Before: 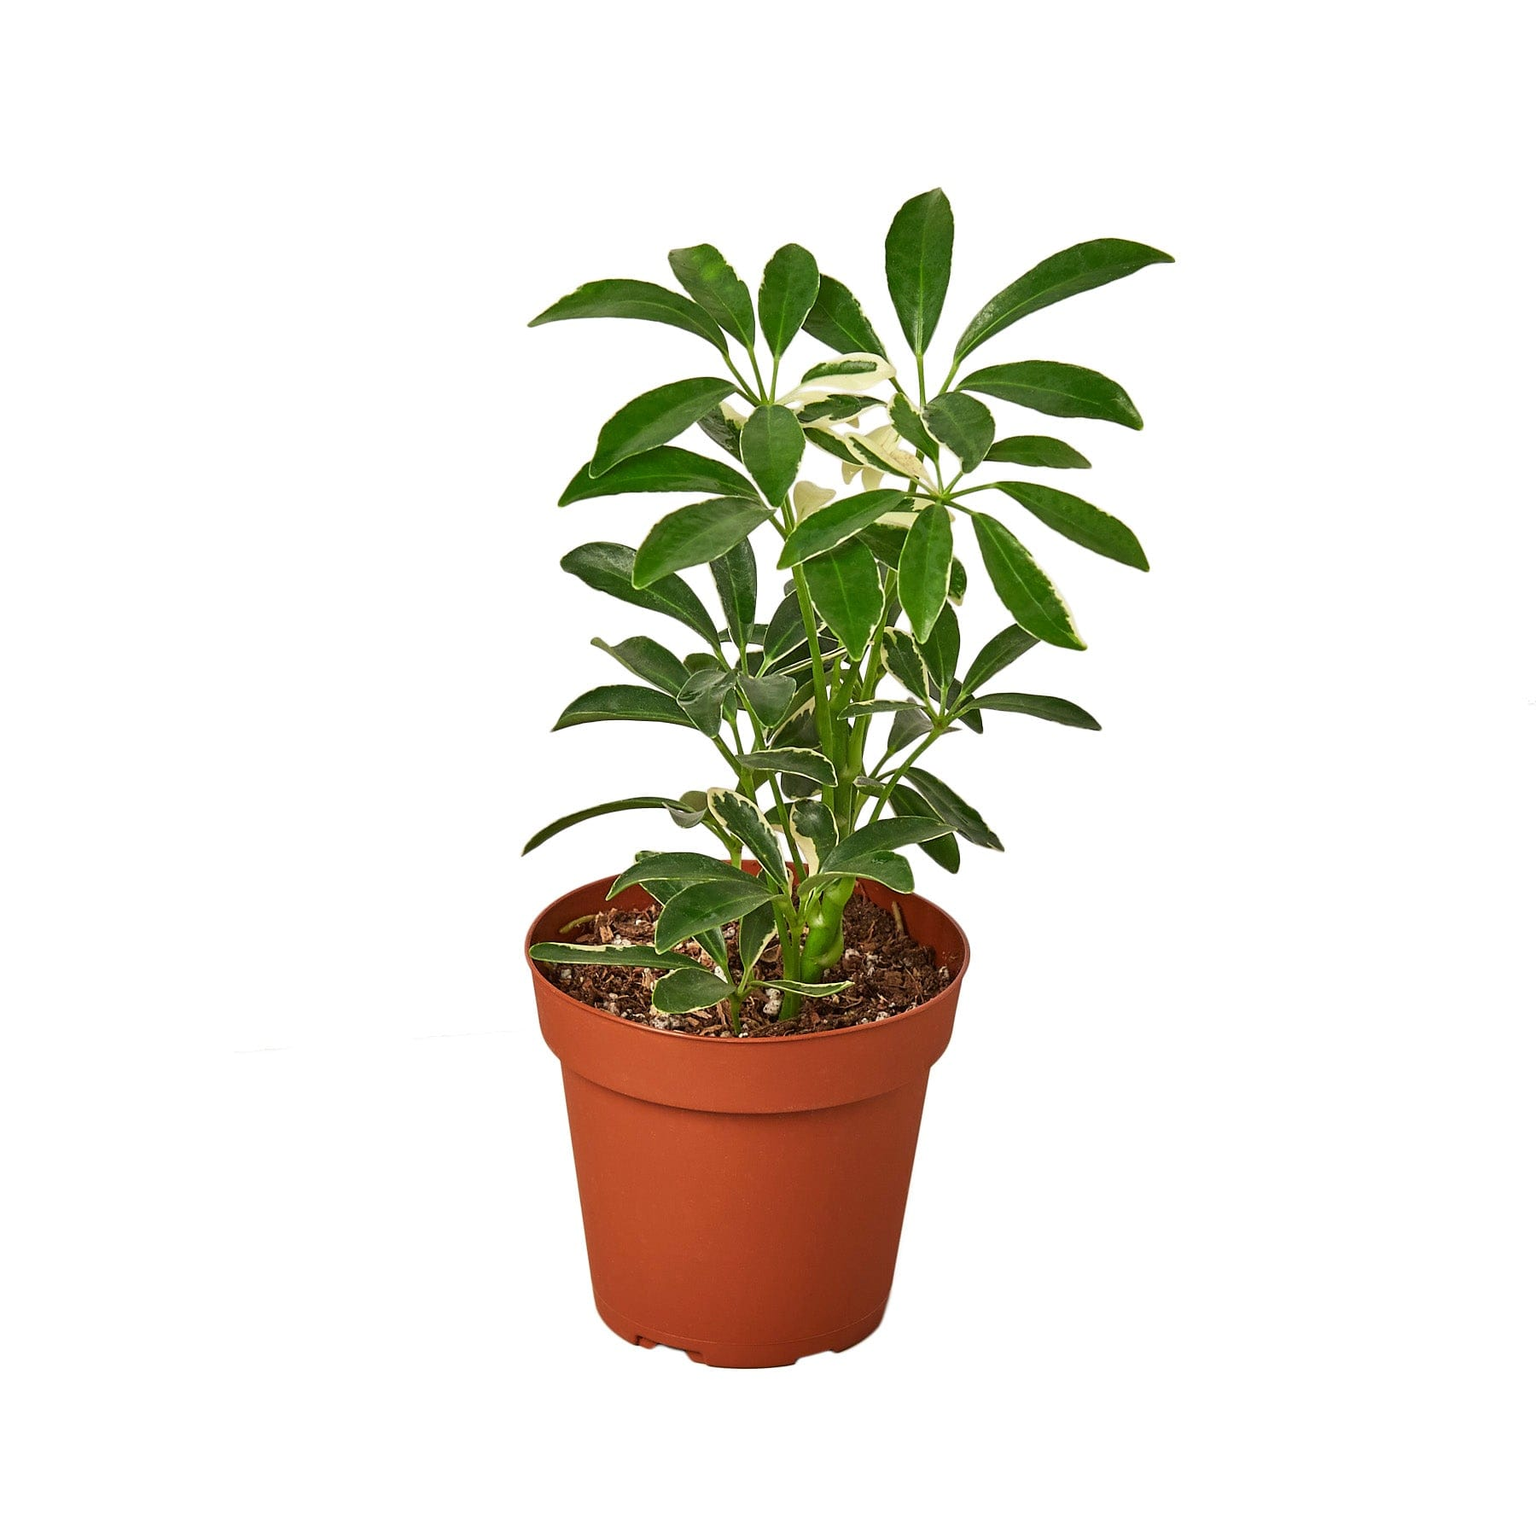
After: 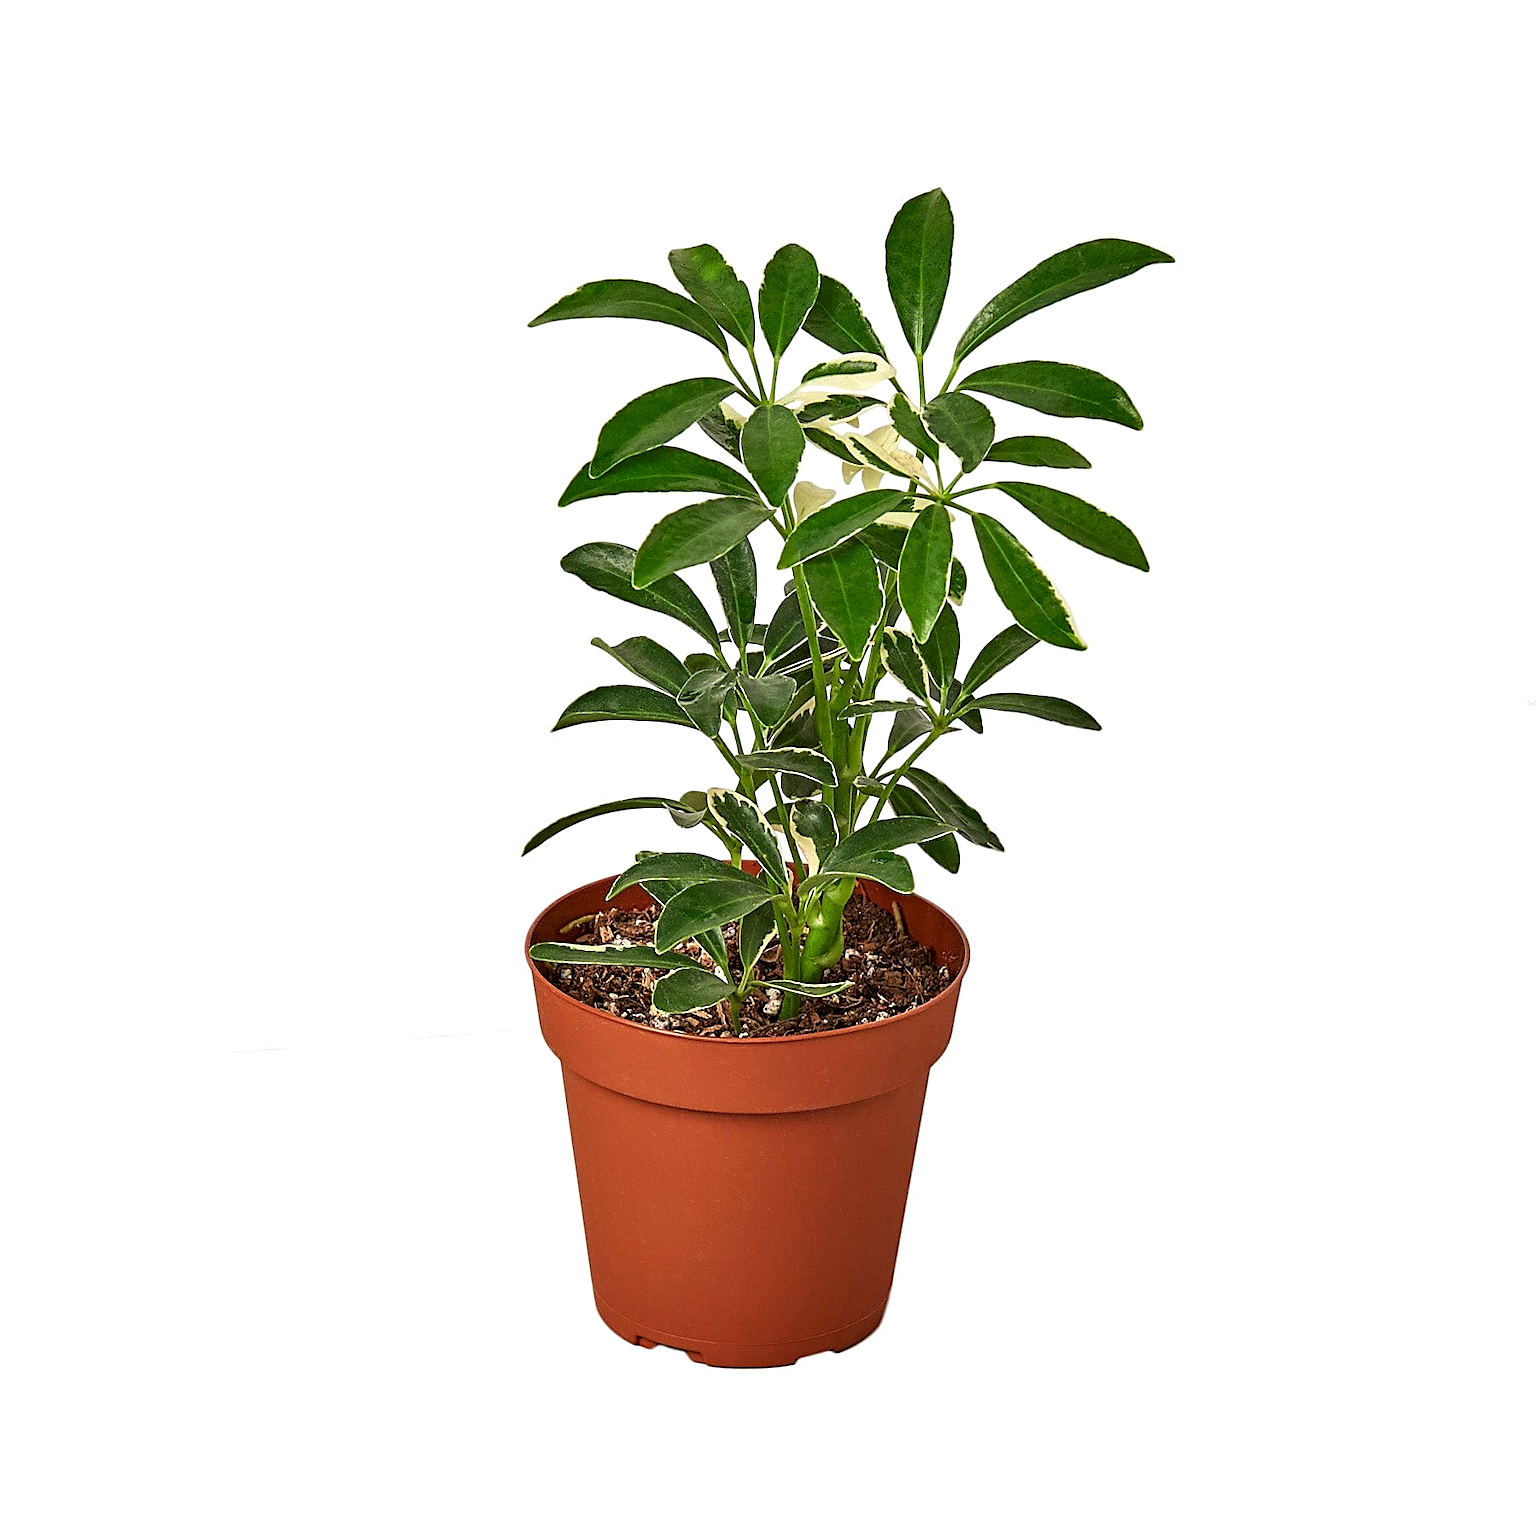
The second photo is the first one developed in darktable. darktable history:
sharpen: on, module defaults
contrast equalizer: octaves 7, y [[0.6 ×6], [0.55 ×6], [0 ×6], [0 ×6], [0 ×6]], mix 0.35
